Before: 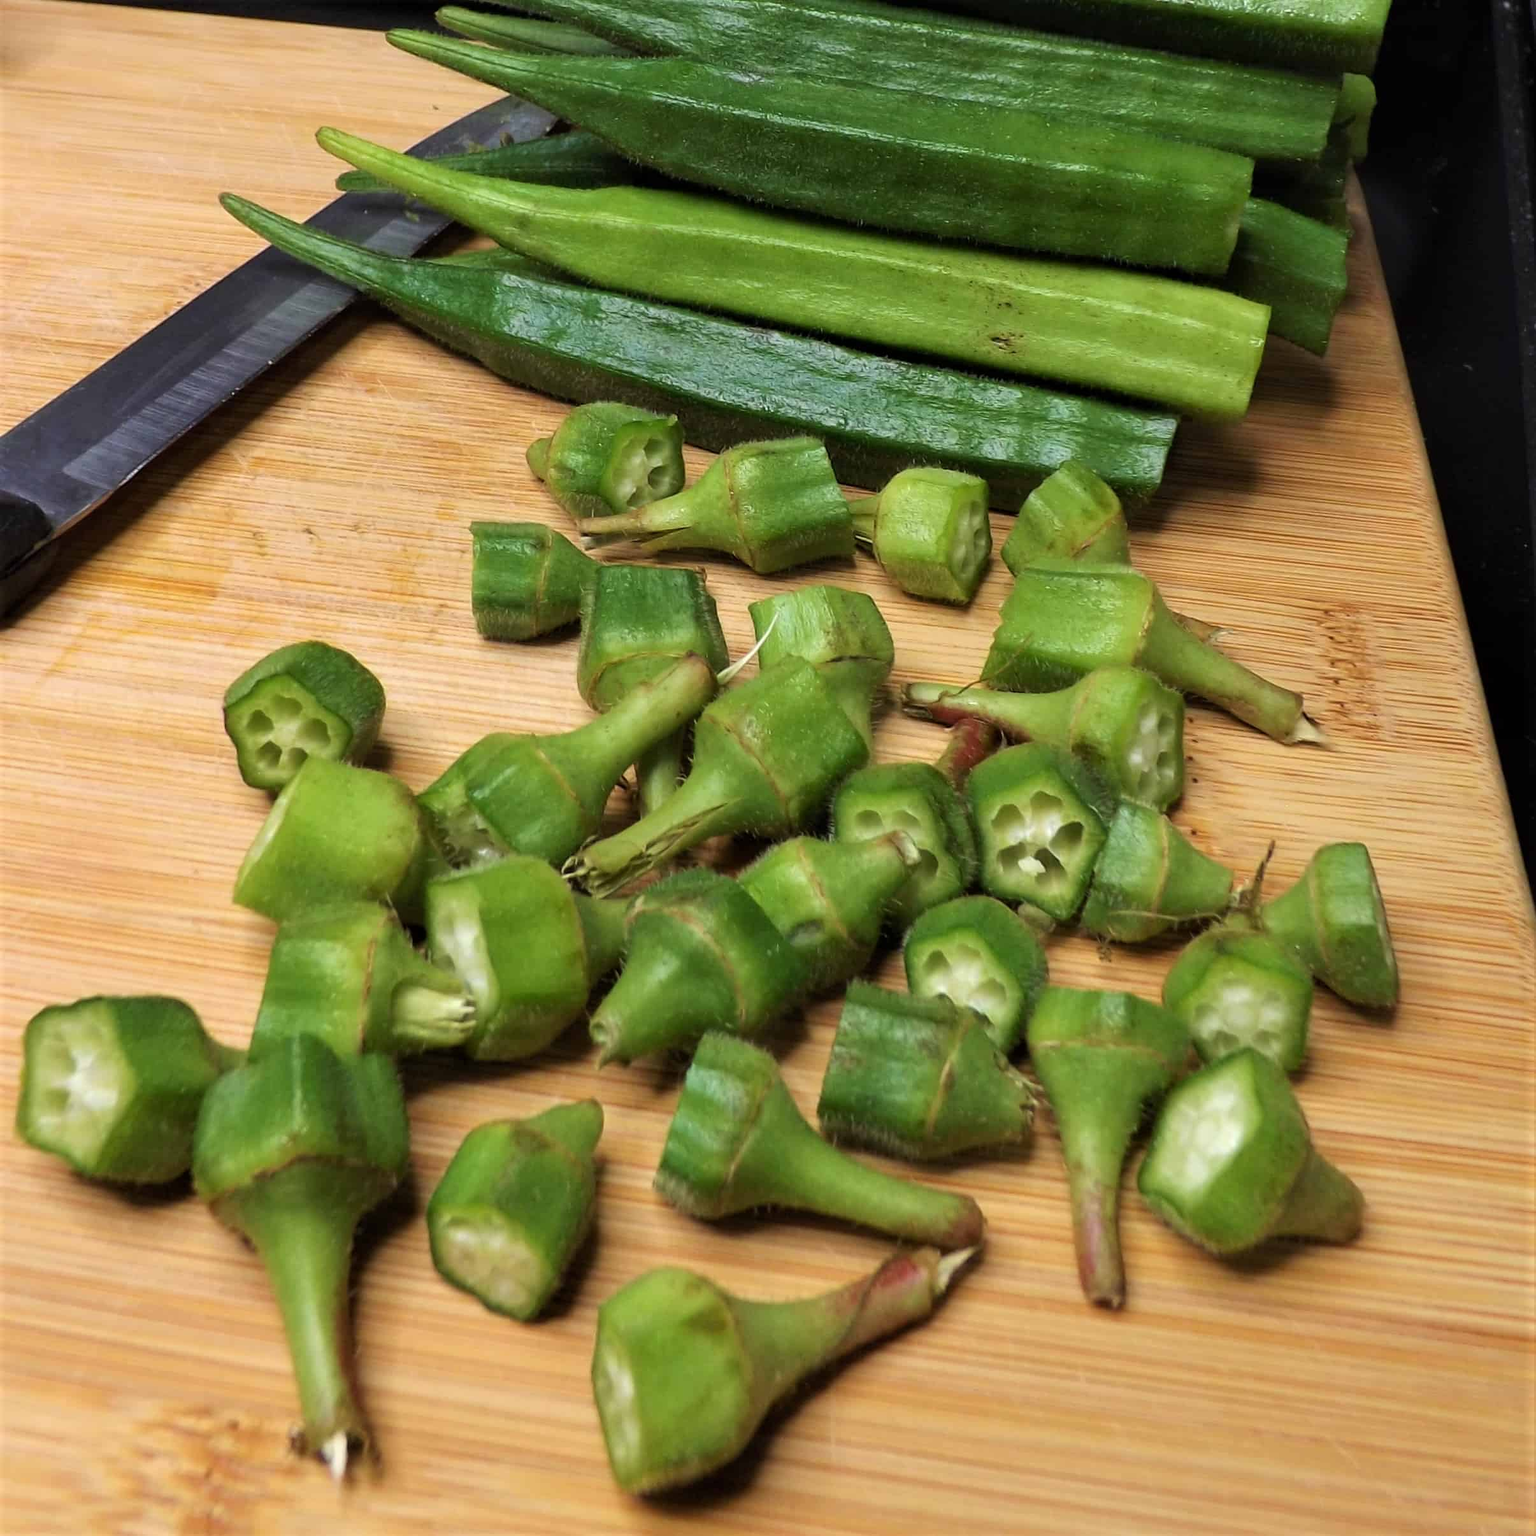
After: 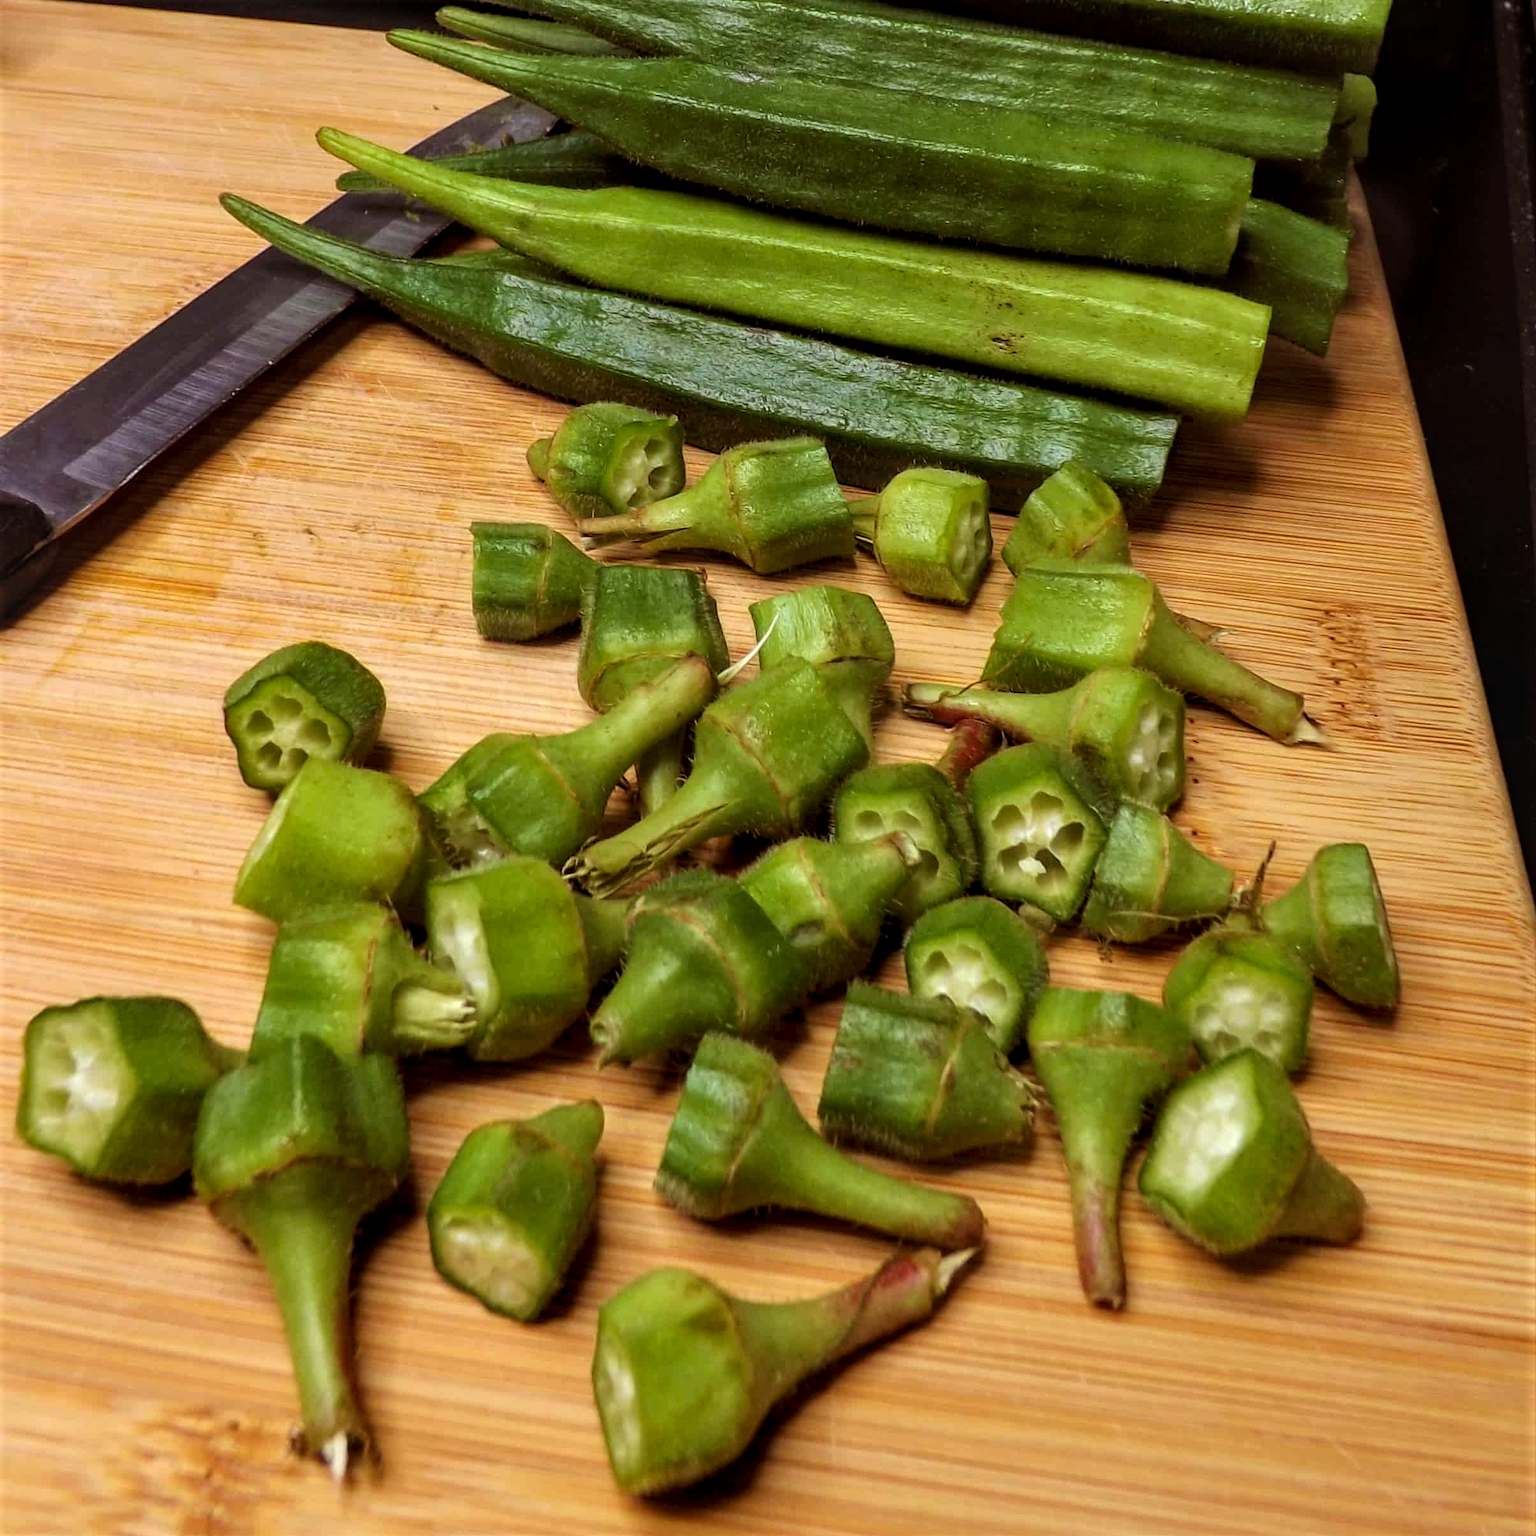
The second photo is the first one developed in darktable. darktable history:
rgb levels: mode RGB, independent channels, levels [[0, 0.5, 1], [0, 0.521, 1], [0, 0.536, 1]]
local contrast: on, module defaults
